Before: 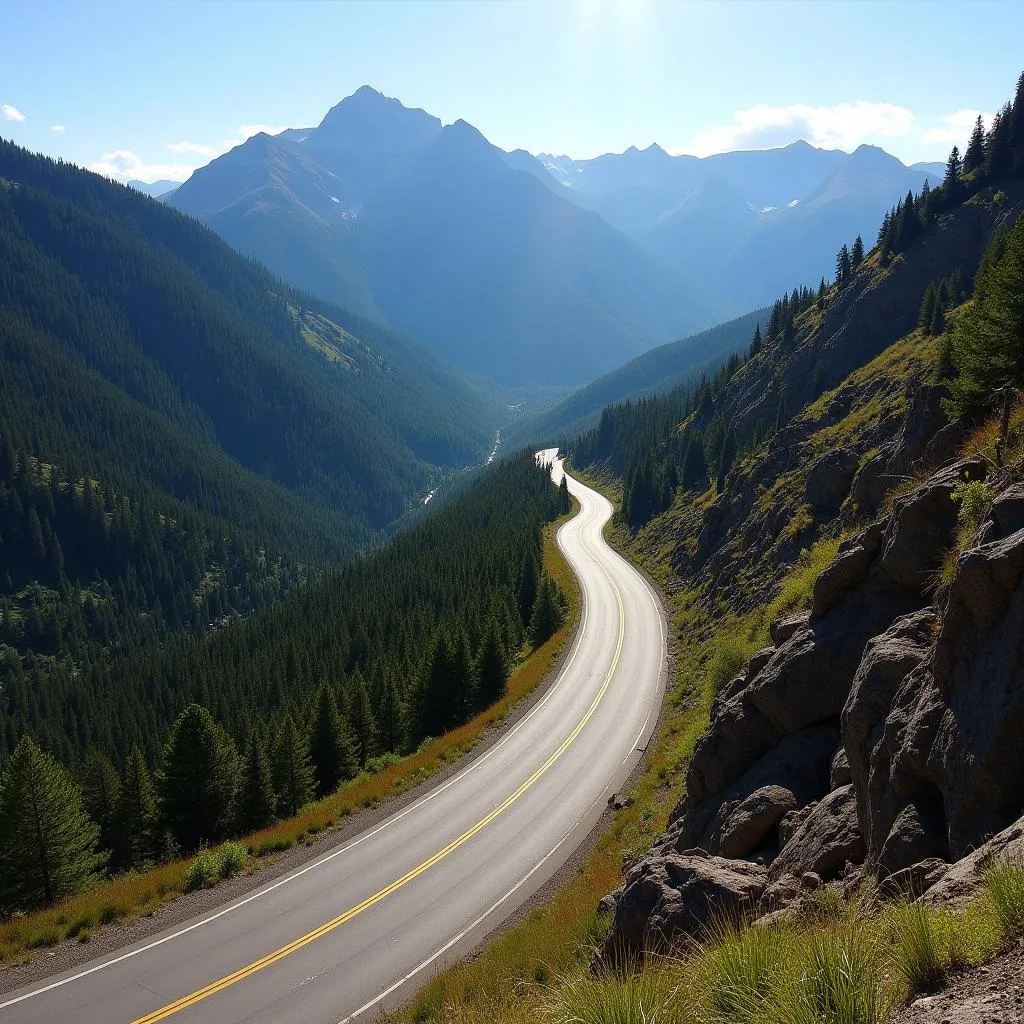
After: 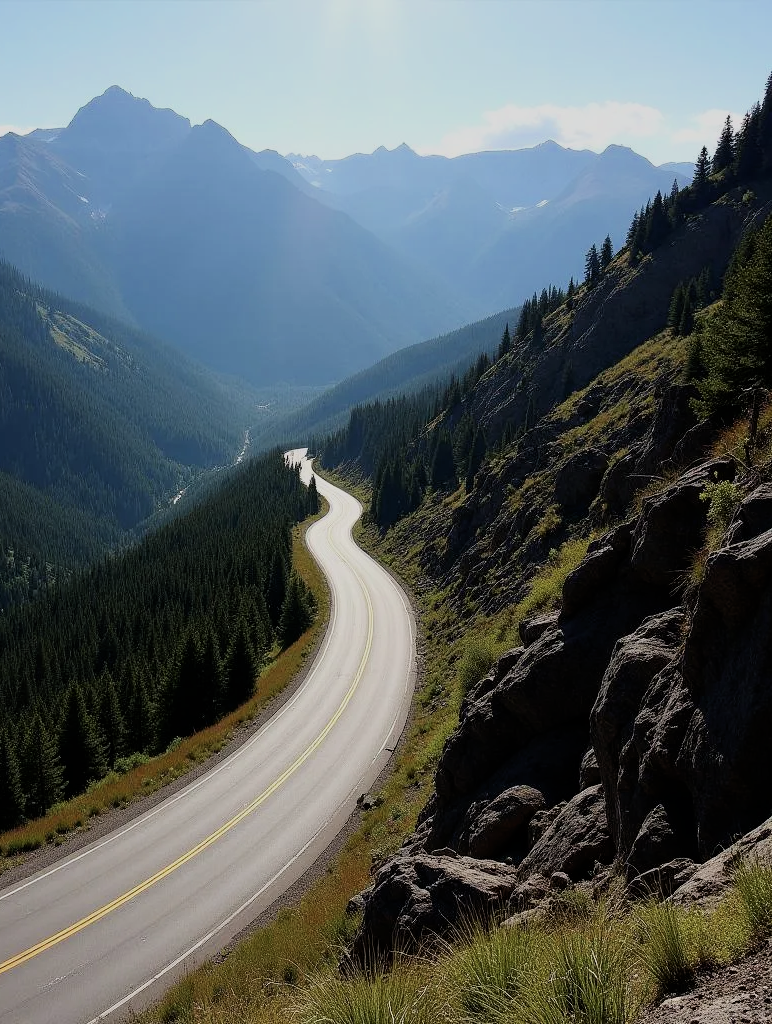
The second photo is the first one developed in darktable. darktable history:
filmic rgb: black relative exposure -7.65 EV, white relative exposure 4.56 EV, hardness 3.61, color science v6 (2022)
crop and rotate: left 24.6%
contrast brightness saturation: contrast 0.11, saturation -0.17
